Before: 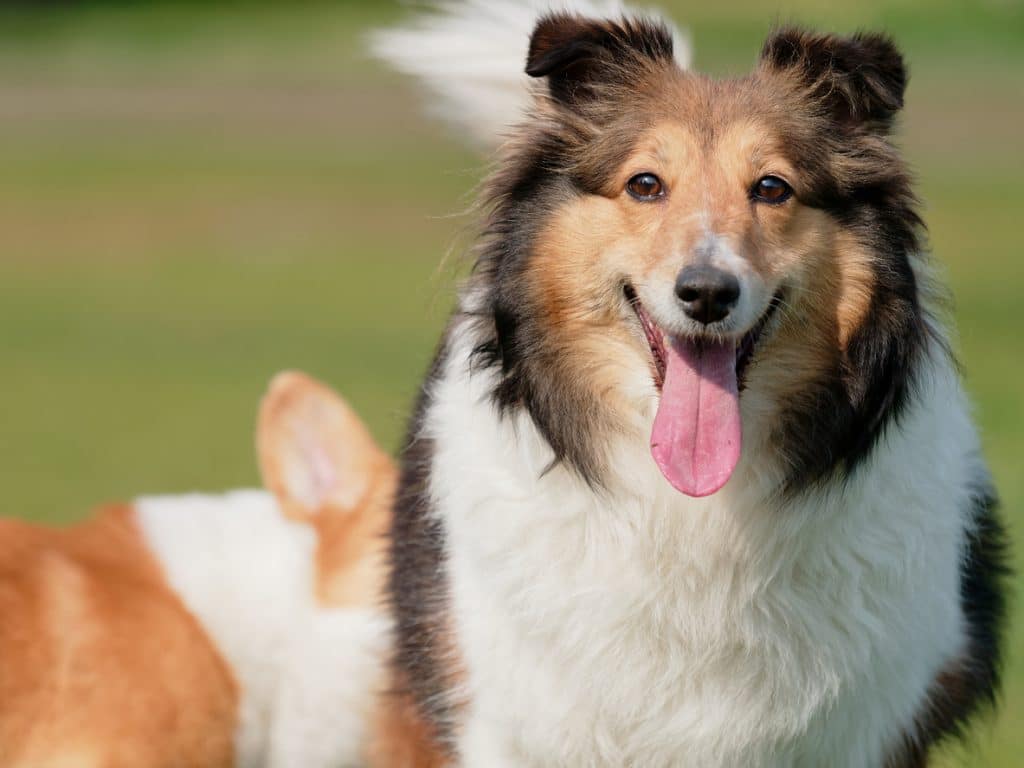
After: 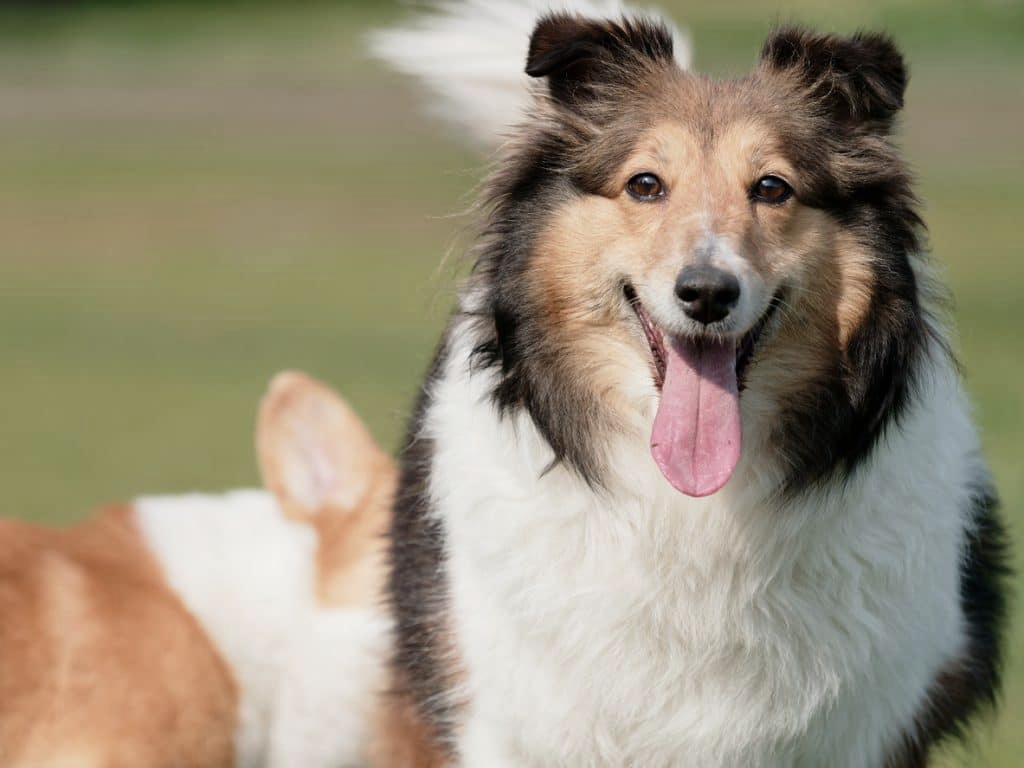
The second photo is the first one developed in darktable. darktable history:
contrast brightness saturation: contrast 0.103, saturation -0.283
